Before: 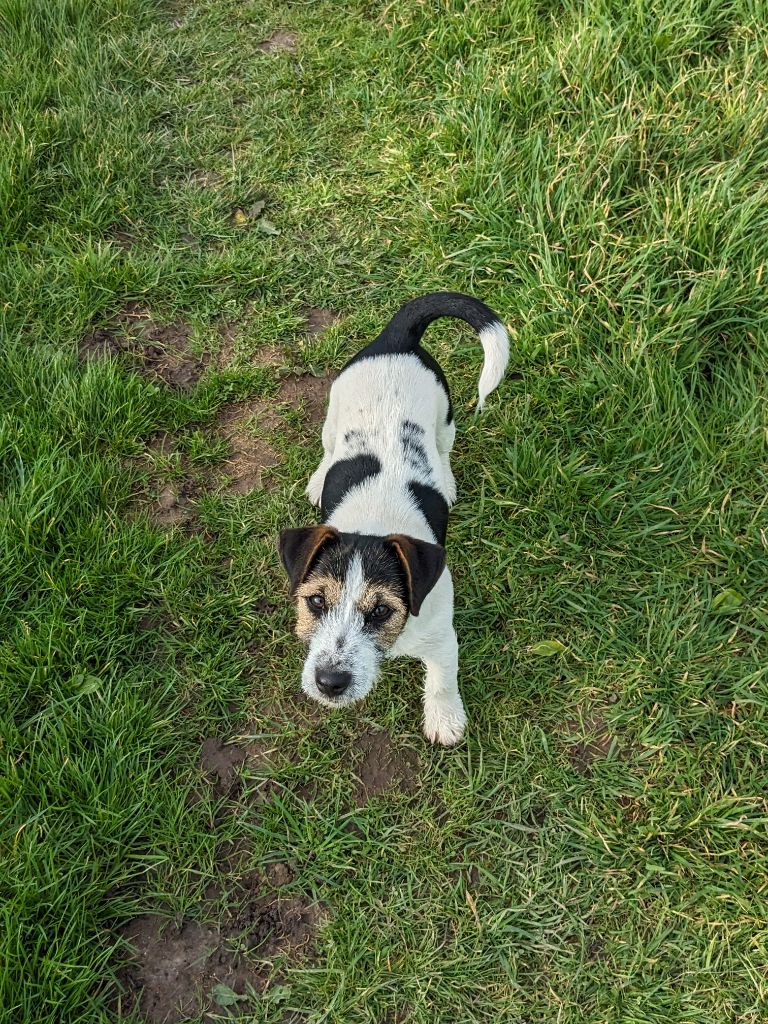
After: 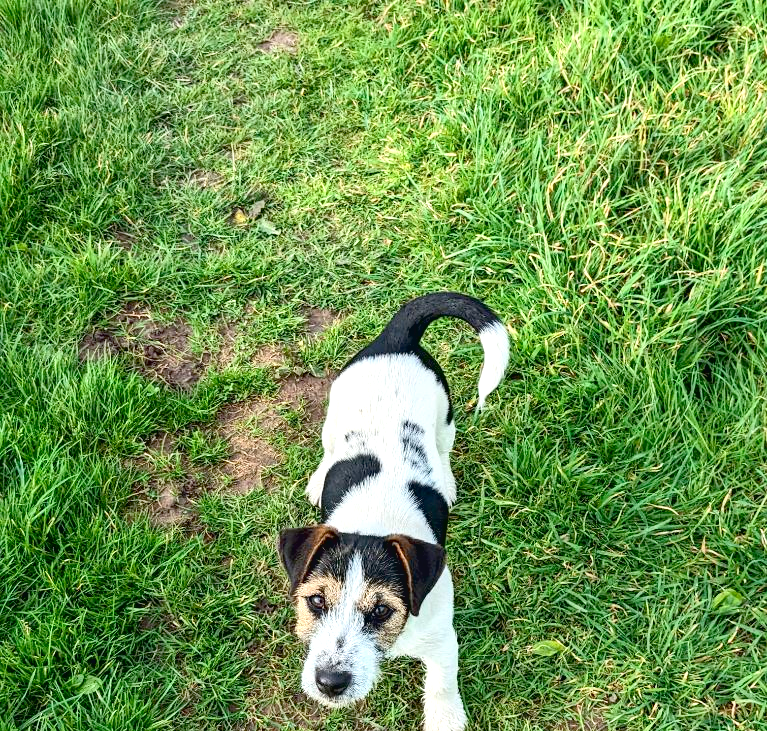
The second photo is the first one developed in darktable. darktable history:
tone curve: curves: ch0 [(0, 0.045) (0.155, 0.169) (0.46, 0.466) (0.751, 0.788) (1, 0.961)]; ch1 [(0, 0) (0.43, 0.408) (0.472, 0.469) (0.505, 0.503) (0.553, 0.555) (0.592, 0.581) (1, 1)]; ch2 [(0, 0) (0.505, 0.495) (0.579, 0.569) (1, 1)], color space Lab, independent channels, preserve colors none
exposure: black level correction 0.008, exposure 0.979 EV, compensate highlight preservation false
local contrast: highlights 61%, shadows 106%, detail 107%, midtone range 0.529
crop: bottom 28.576%
